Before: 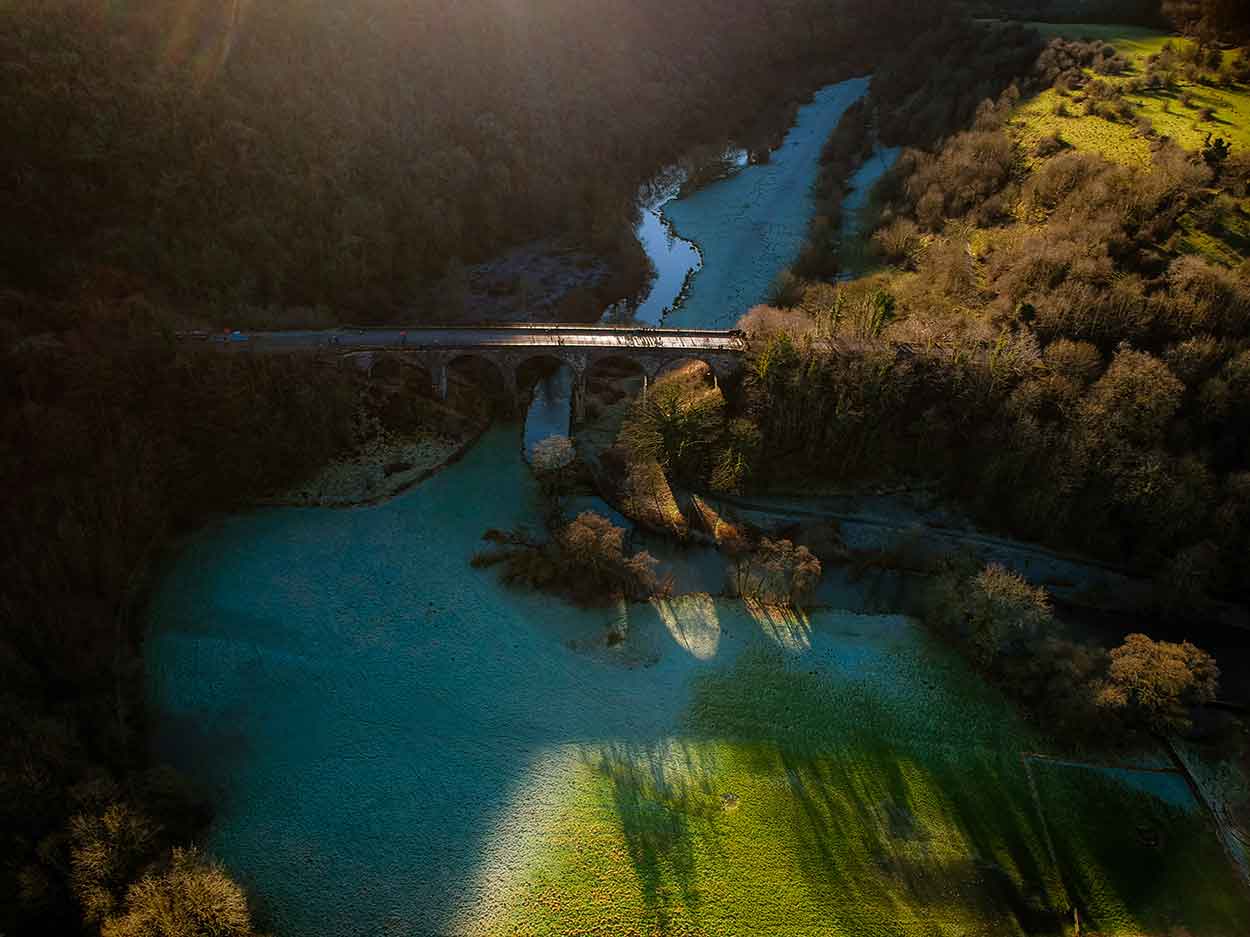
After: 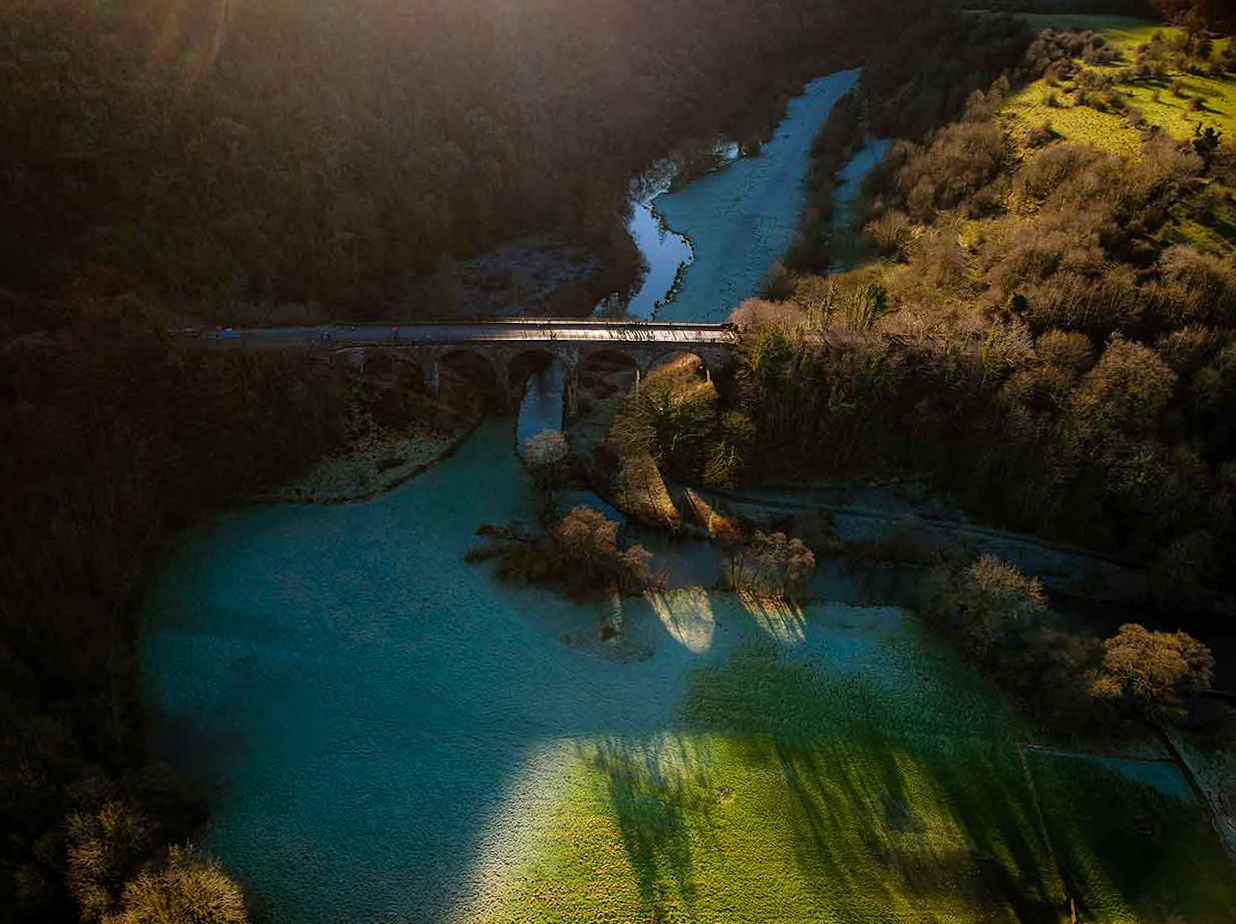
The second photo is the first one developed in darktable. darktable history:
rotate and perspective: rotation -0.45°, automatic cropping original format, crop left 0.008, crop right 0.992, crop top 0.012, crop bottom 0.988
contrast brightness saturation: contrast 0.05
